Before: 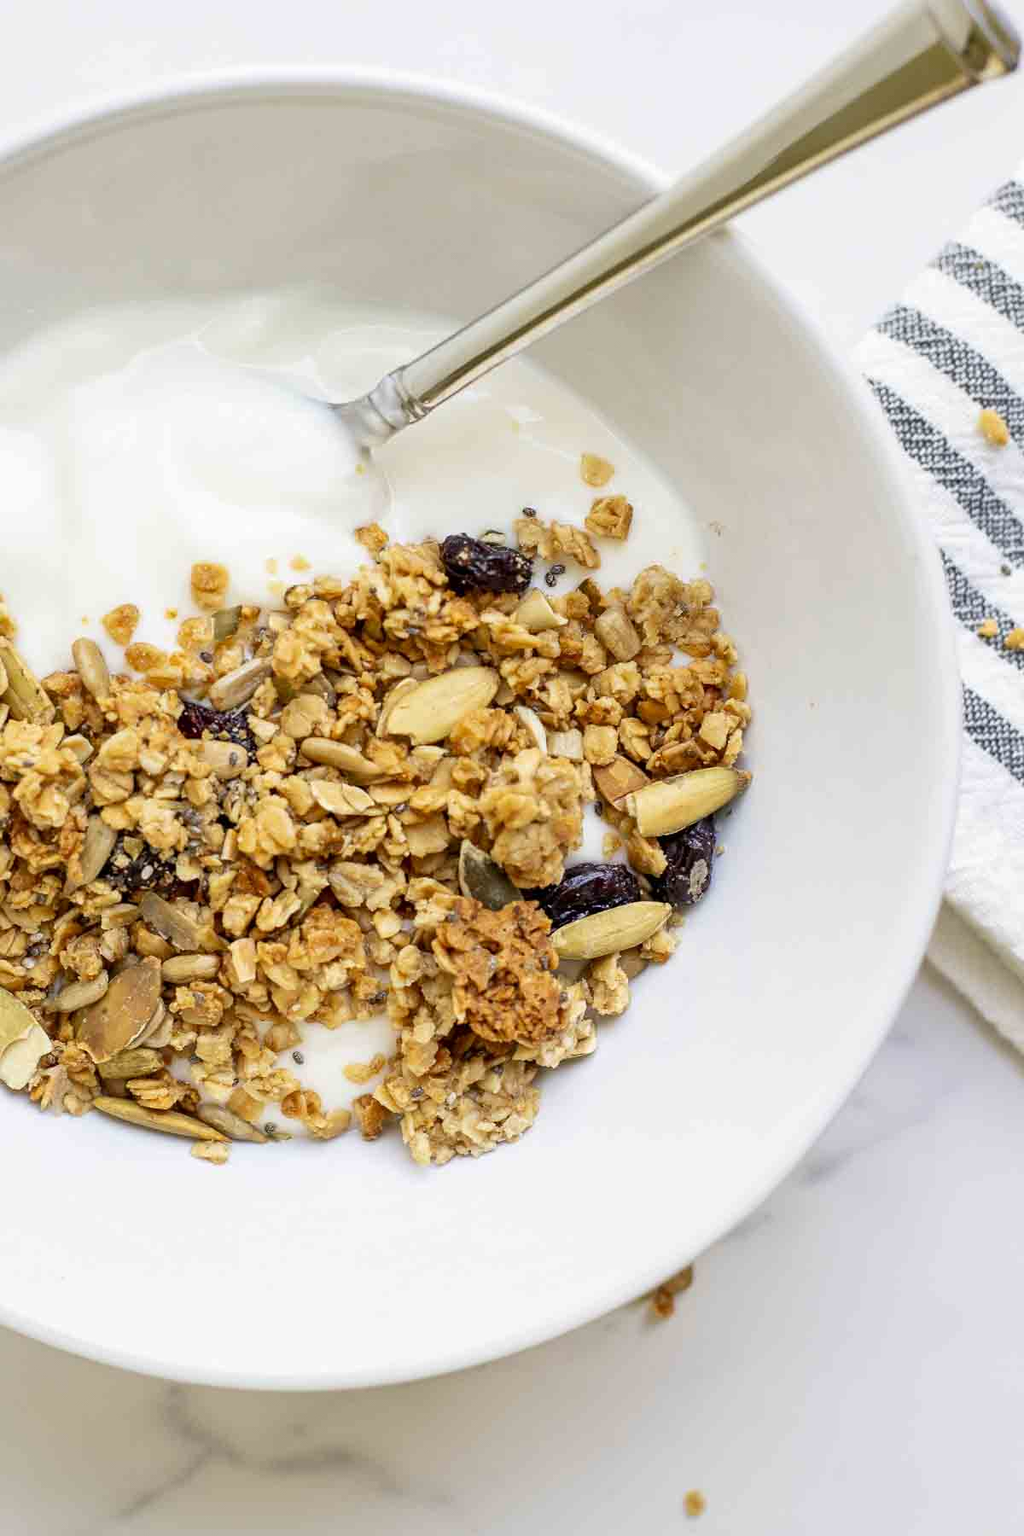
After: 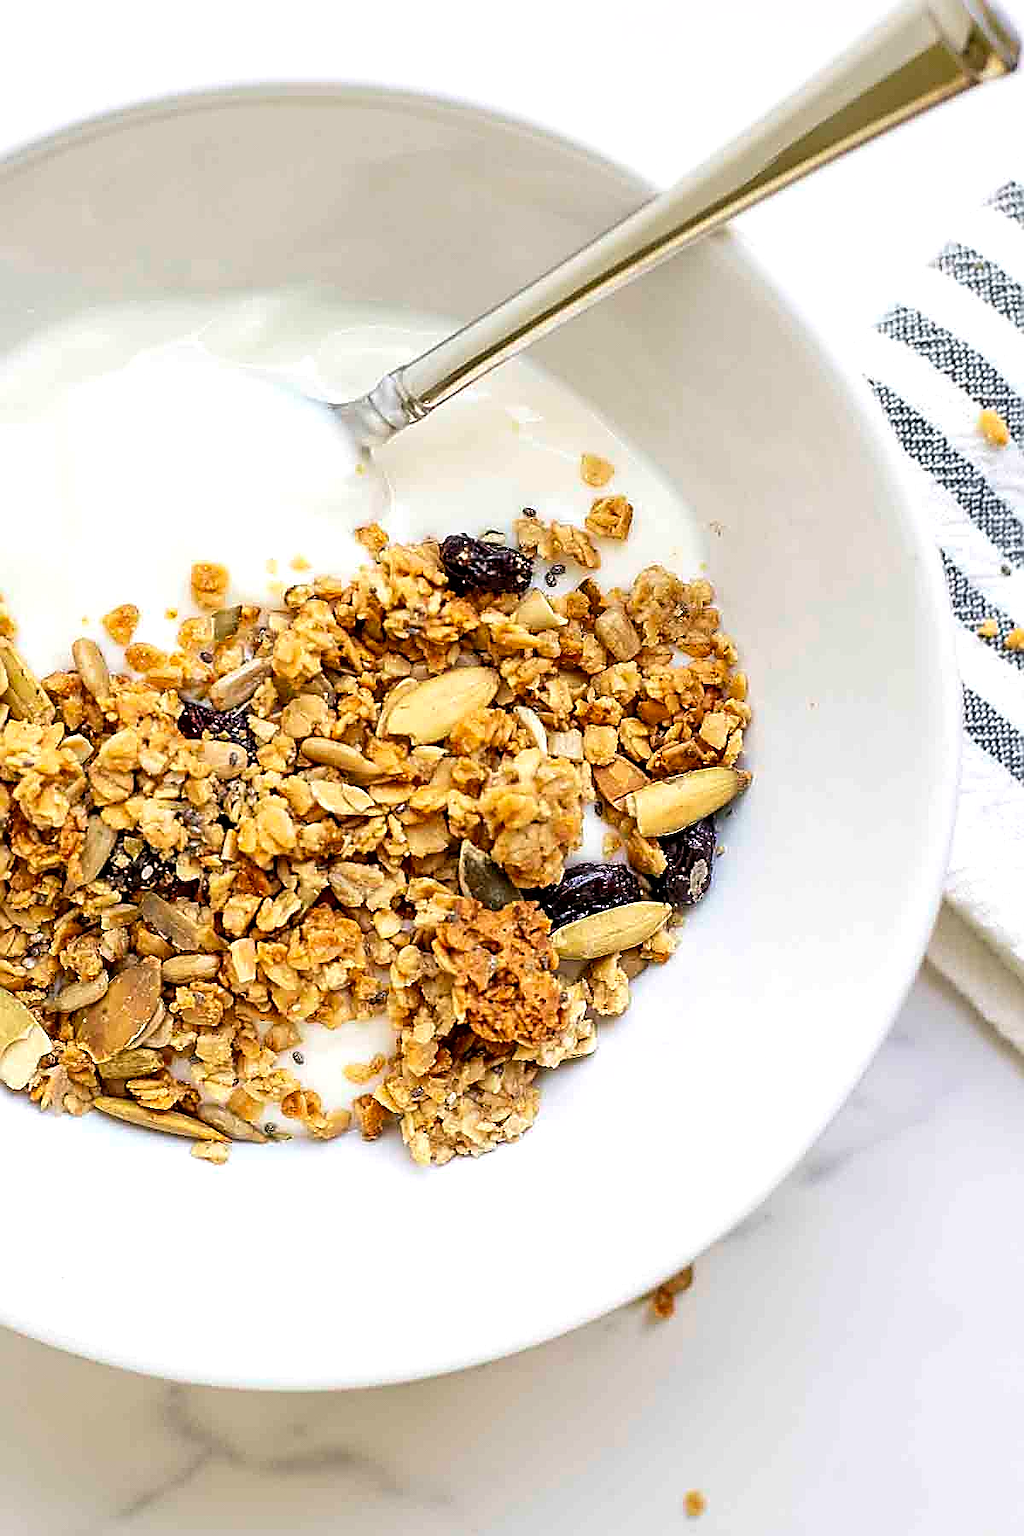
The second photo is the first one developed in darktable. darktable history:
color balance: contrast 10%
sharpen: radius 1.685, amount 1.294
